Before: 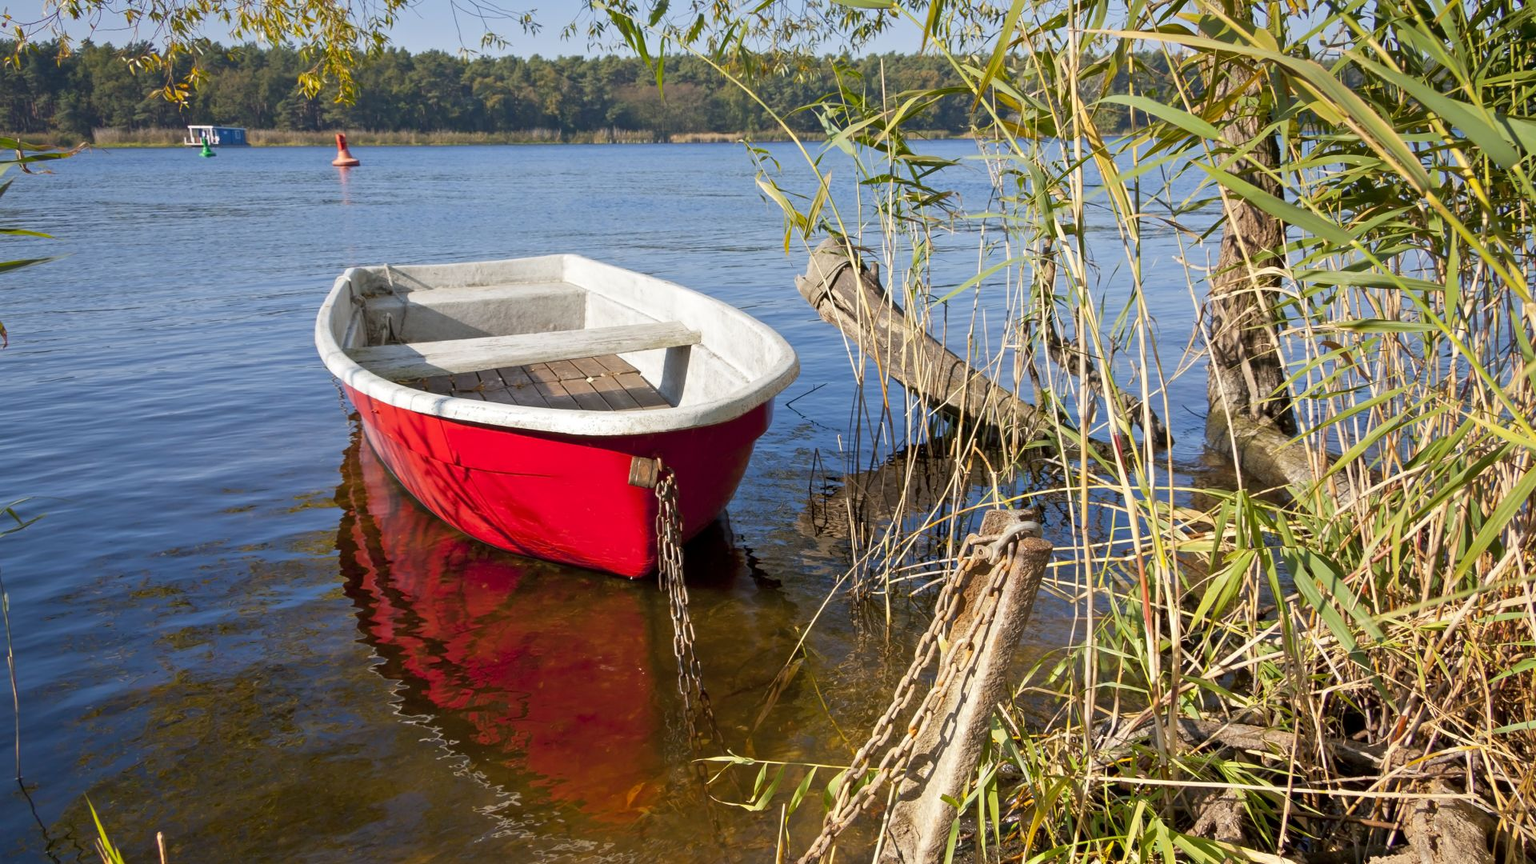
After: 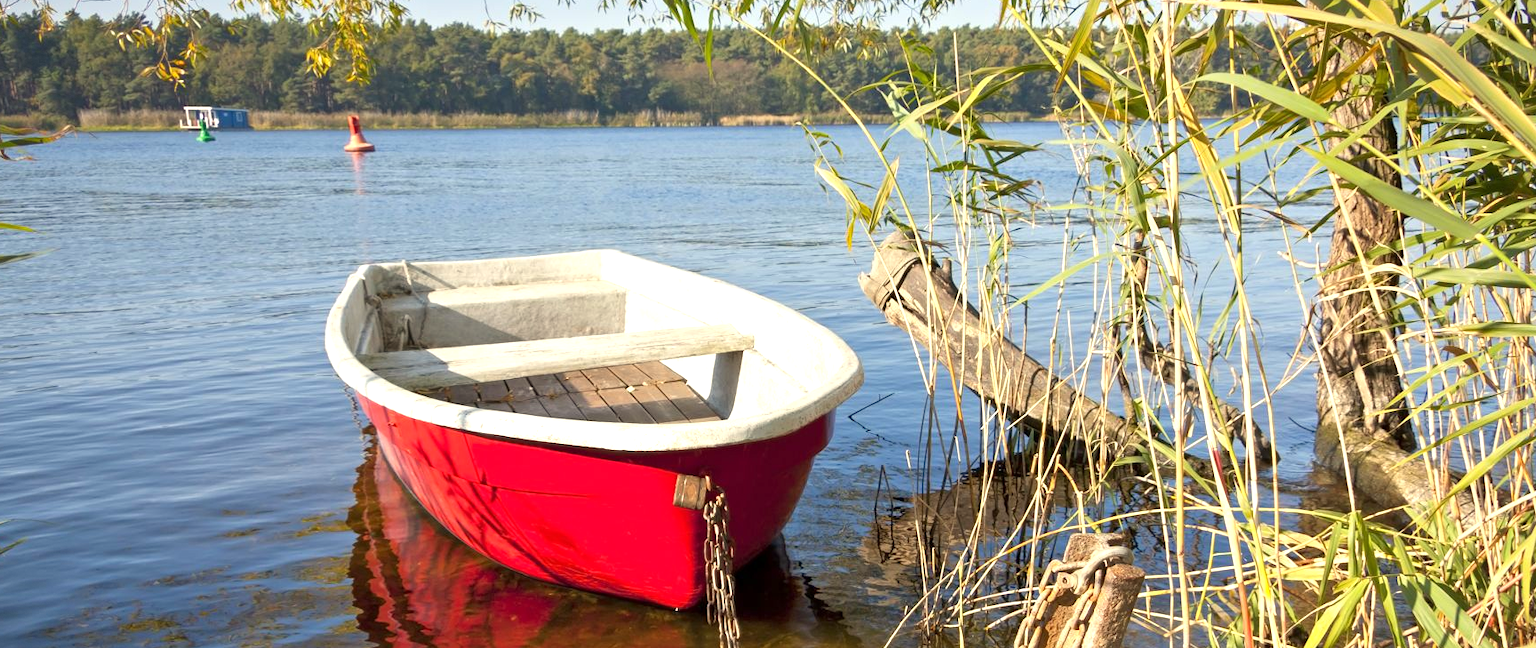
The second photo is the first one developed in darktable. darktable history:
exposure: exposure 0.657 EV, compensate highlight preservation false
white balance: red 1.029, blue 0.92
vignetting: fall-off start 100%, brightness -0.406, saturation -0.3, width/height ratio 1.324, dithering 8-bit output, unbound false
crop: left 1.509%, top 3.452%, right 7.696%, bottom 28.452%
